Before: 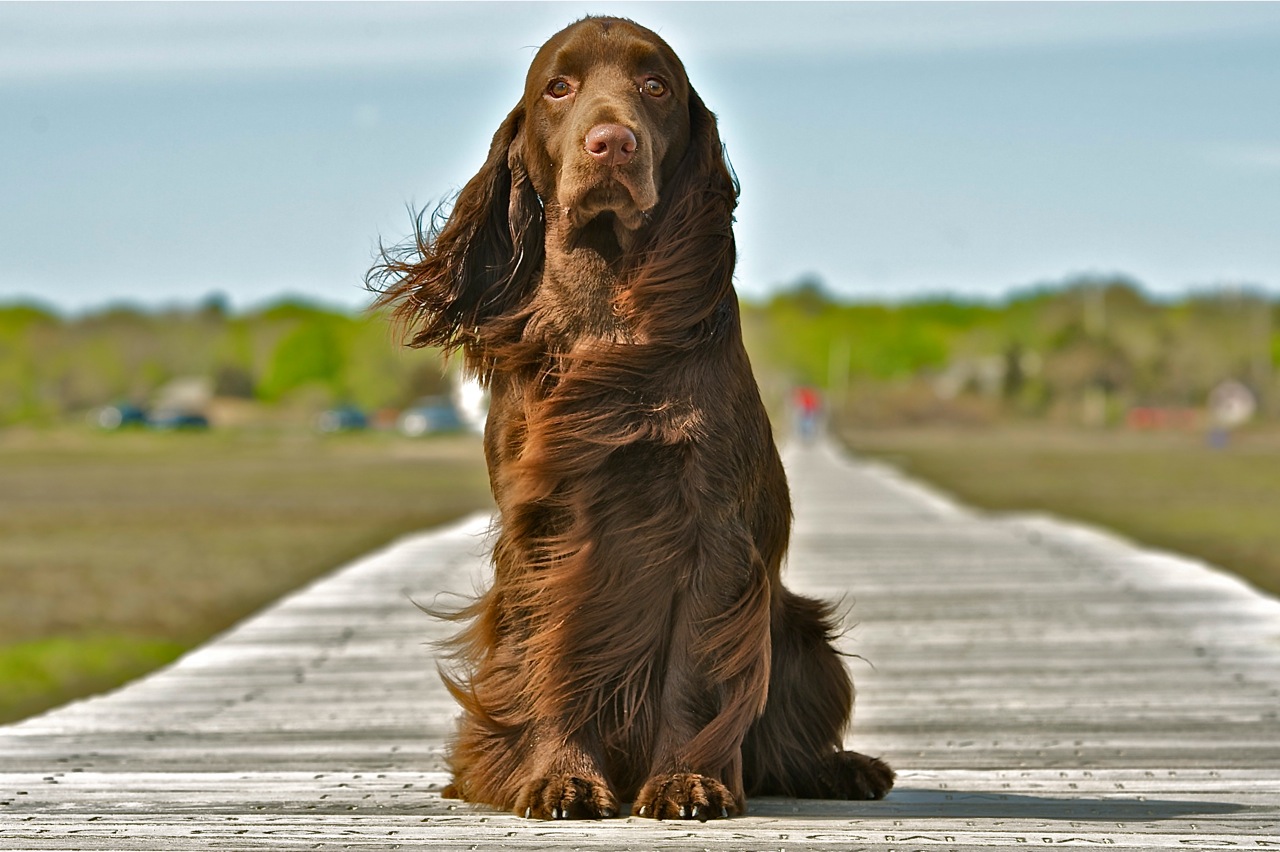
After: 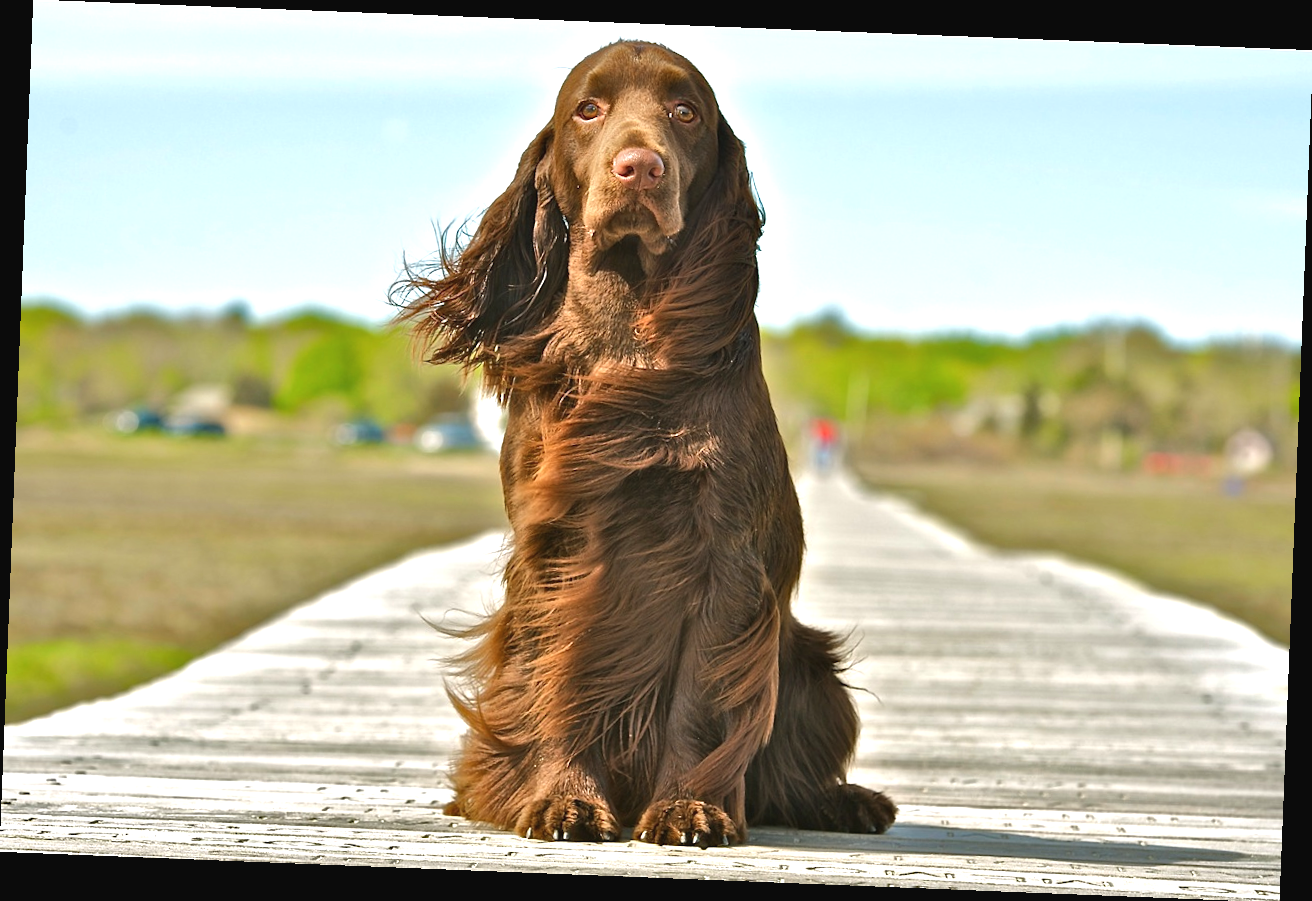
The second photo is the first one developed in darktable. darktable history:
exposure: black level correction -0.002, exposure 0.708 EV, compensate exposure bias true, compensate highlight preservation false
color correction: saturation 0.99
rotate and perspective: rotation 2.27°, automatic cropping off
